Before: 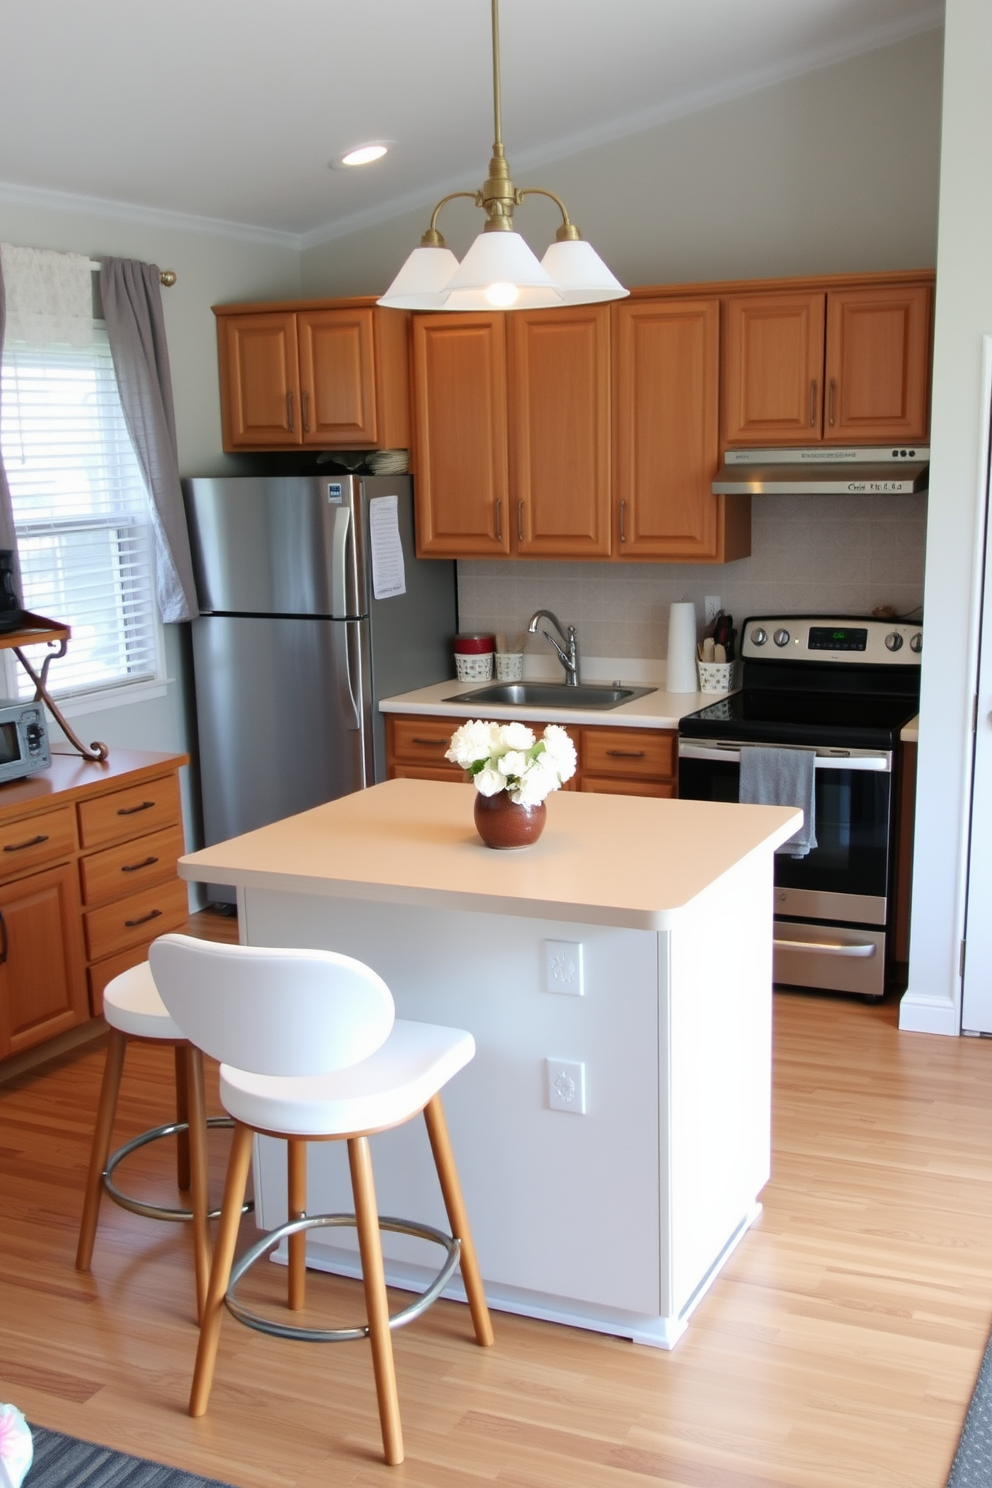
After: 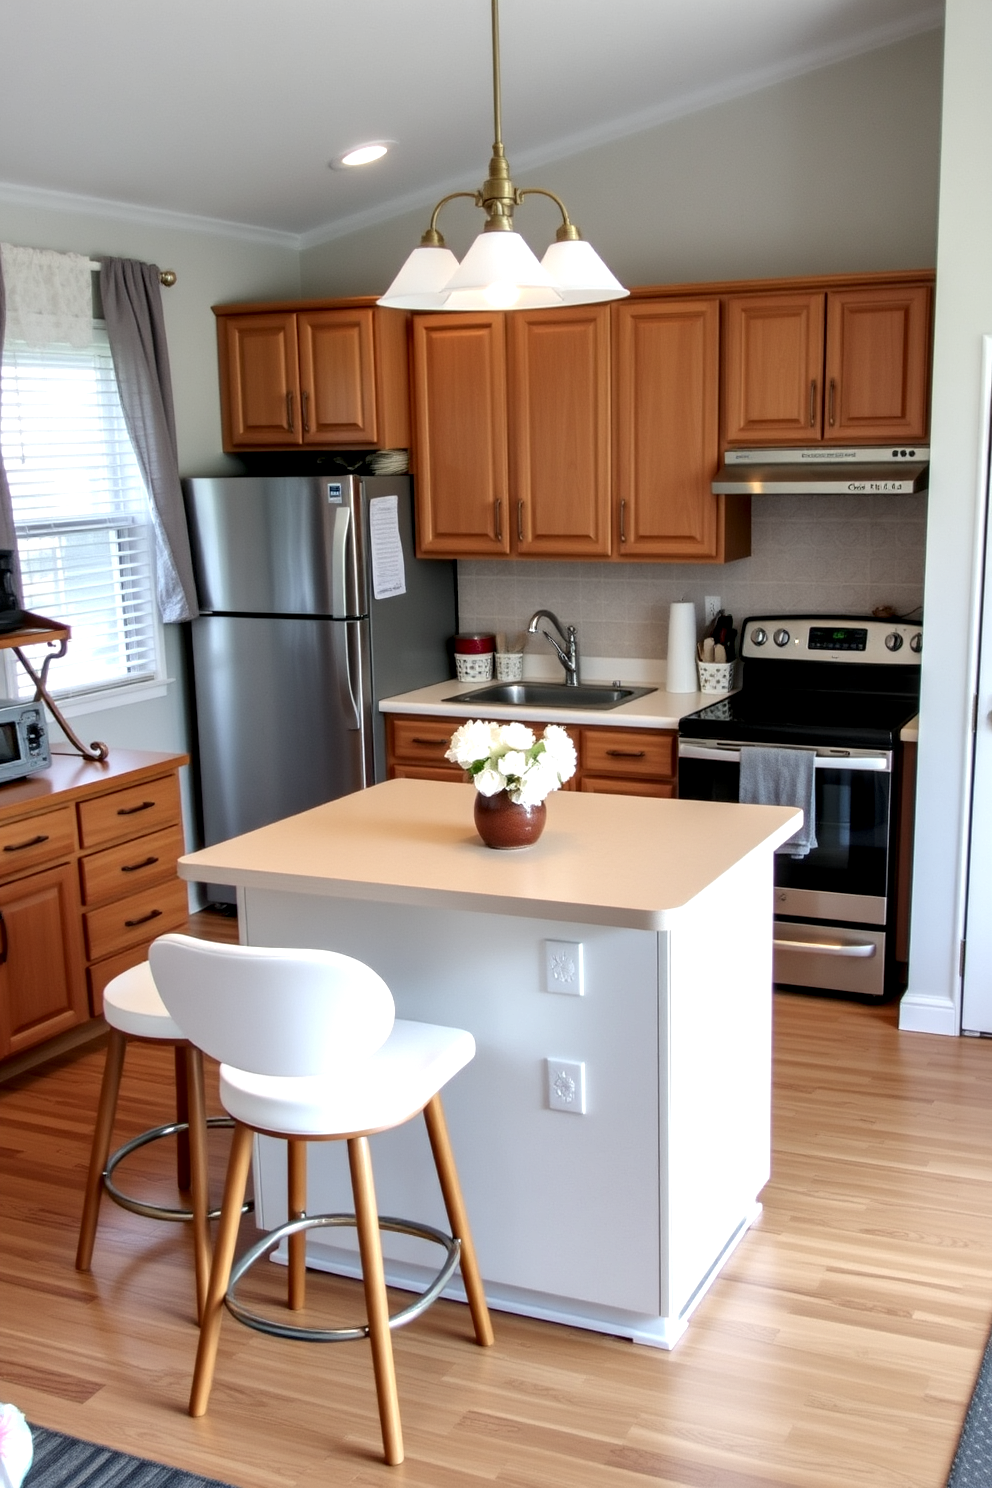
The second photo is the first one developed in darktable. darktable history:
local contrast: highlights 60%, shadows 62%, detail 160%
shadows and highlights: shadows 8.71, white point adjustment 0.982, highlights -38.69
